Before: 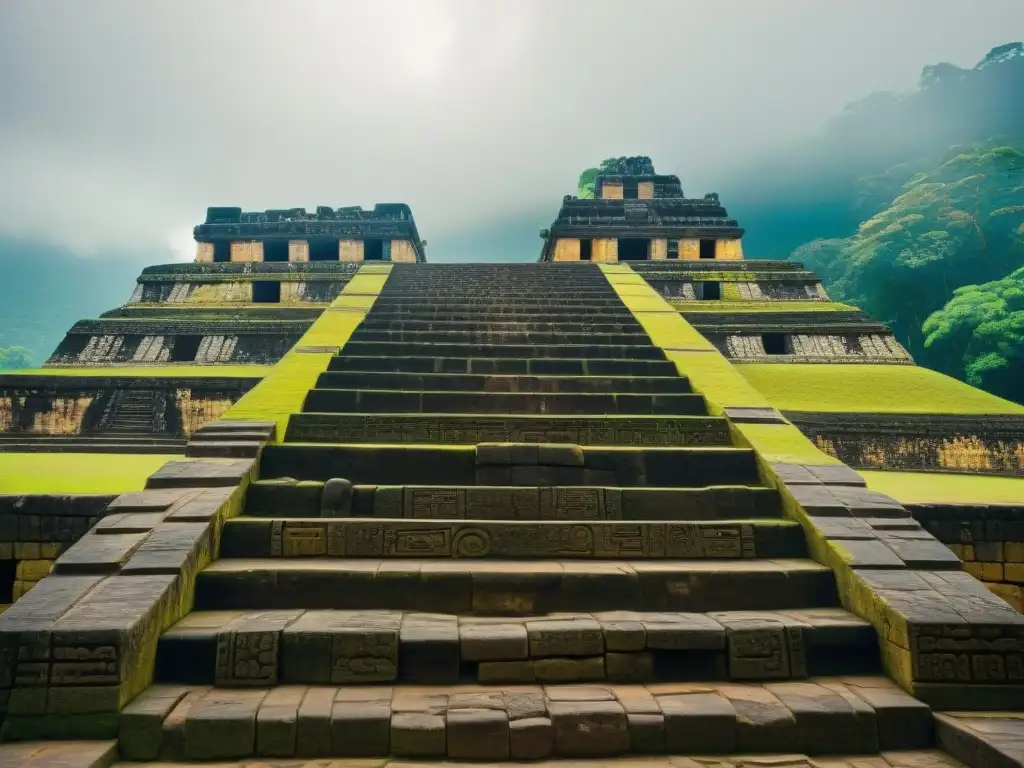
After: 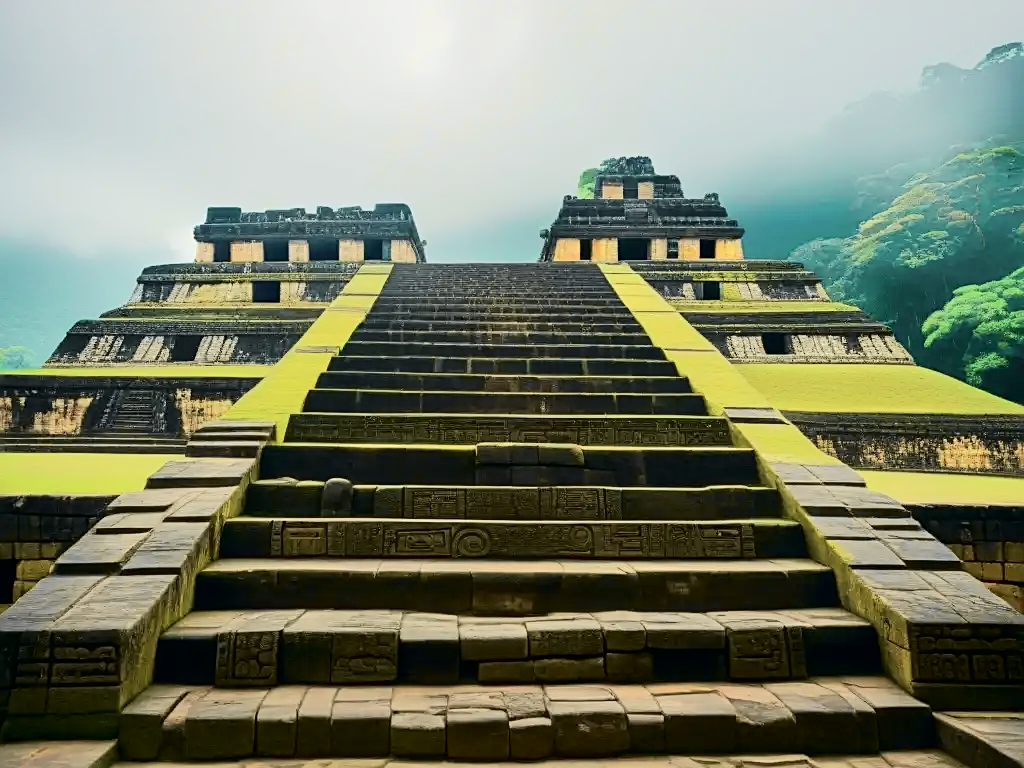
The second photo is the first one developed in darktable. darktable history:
tone curve: curves: ch0 [(0, 0) (0.037, 0.011) (0.135, 0.093) (0.266, 0.281) (0.461, 0.555) (0.581, 0.716) (0.675, 0.793) (0.767, 0.849) (0.91, 0.924) (1, 0.979)]; ch1 [(0, 0) (0.292, 0.278) (0.419, 0.423) (0.493, 0.492) (0.506, 0.5) (0.534, 0.529) (0.562, 0.562) (0.641, 0.663) (0.754, 0.76) (1, 1)]; ch2 [(0, 0) (0.294, 0.3) (0.361, 0.372) (0.429, 0.445) (0.478, 0.486) (0.502, 0.498) (0.518, 0.522) (0.531, 0.549) (0.561, 0.579) (0.64, 0.645) (0.7, 0.7) (0.861, 0.808) (1, 0.951)], color space Lab, independent channels, preserve colors none
exposure: compensate highlight preservation false
sharpen: on, module defaults
